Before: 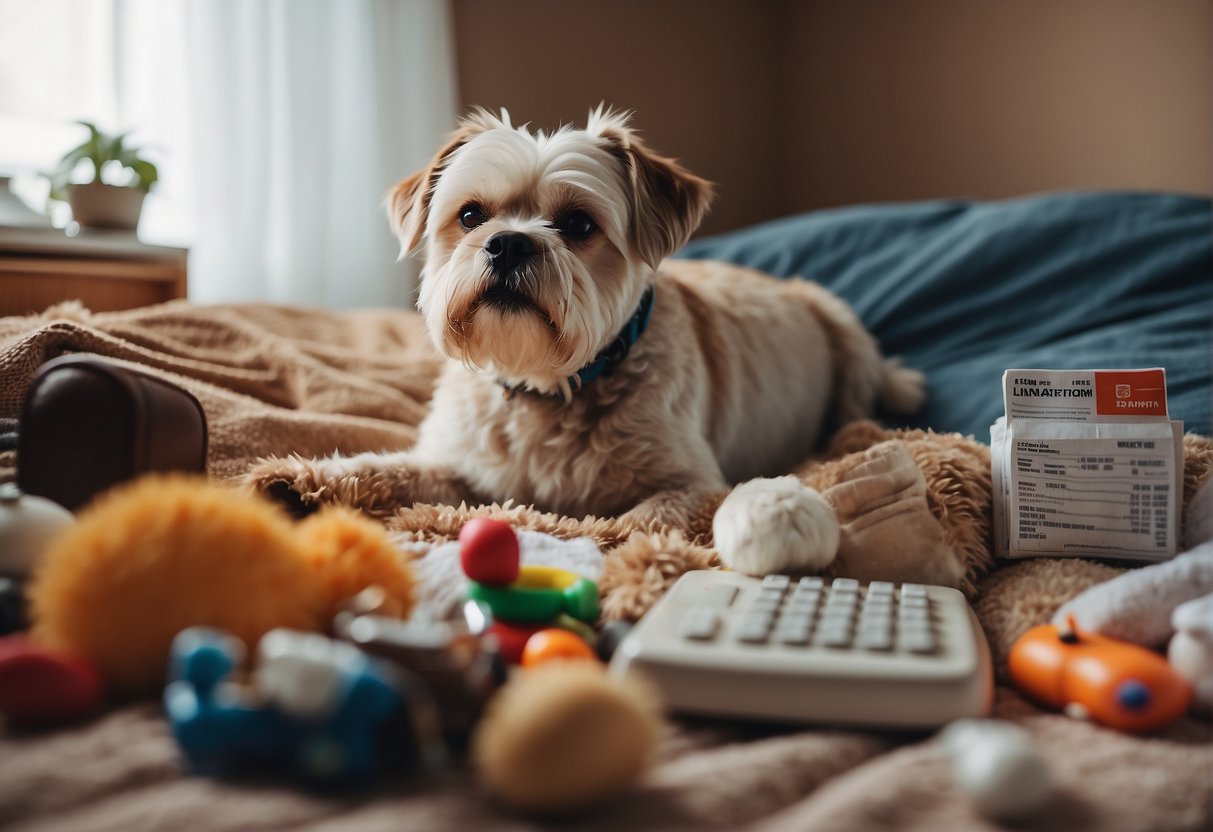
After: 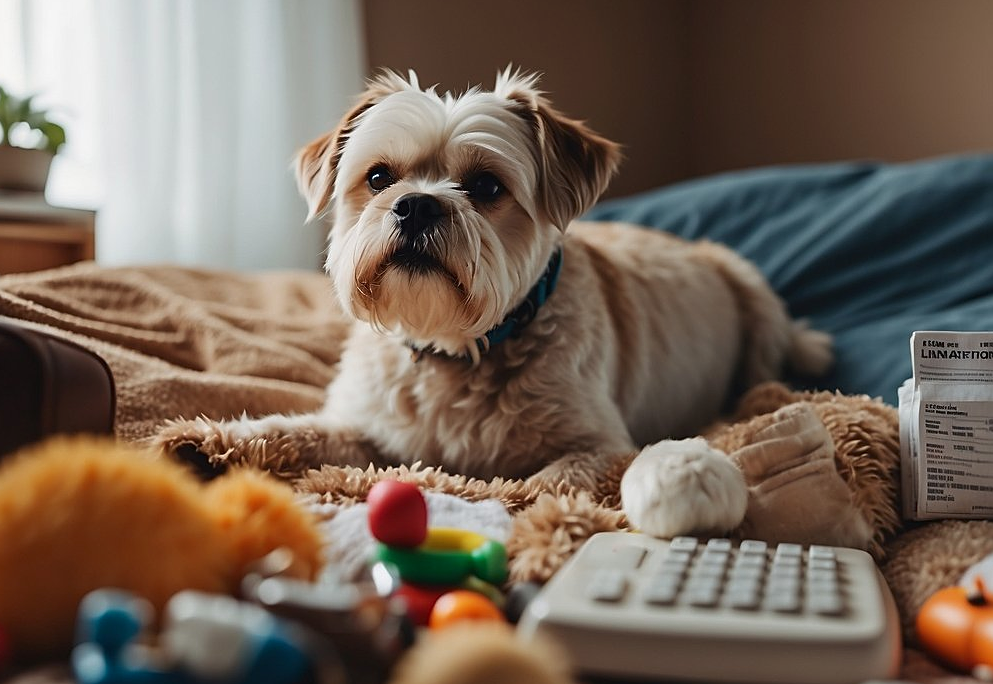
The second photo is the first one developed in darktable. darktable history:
crop and rotate: left 7.6%, top 4.57%, right 10.515%, bottom 13.213%
local contrast: mode bilateral grid, contrast 99, coarseness 100, detail 90%, midtone range 0.2
sharpen: on, module defaults
contrast brightness saturation: contrast 0.029, brightness -0.033
